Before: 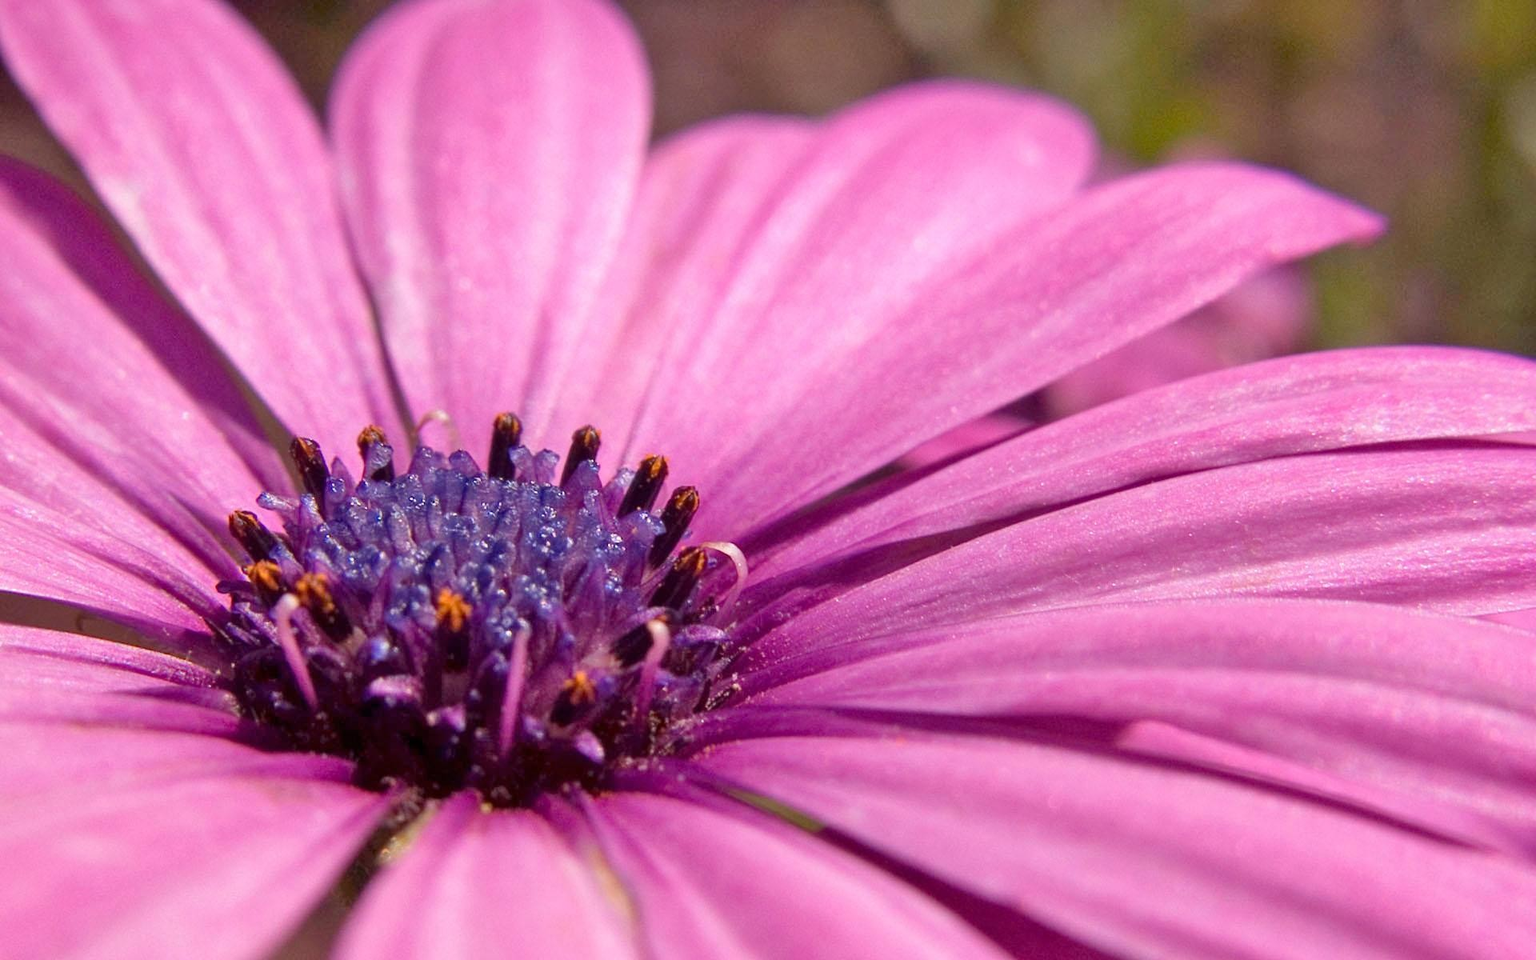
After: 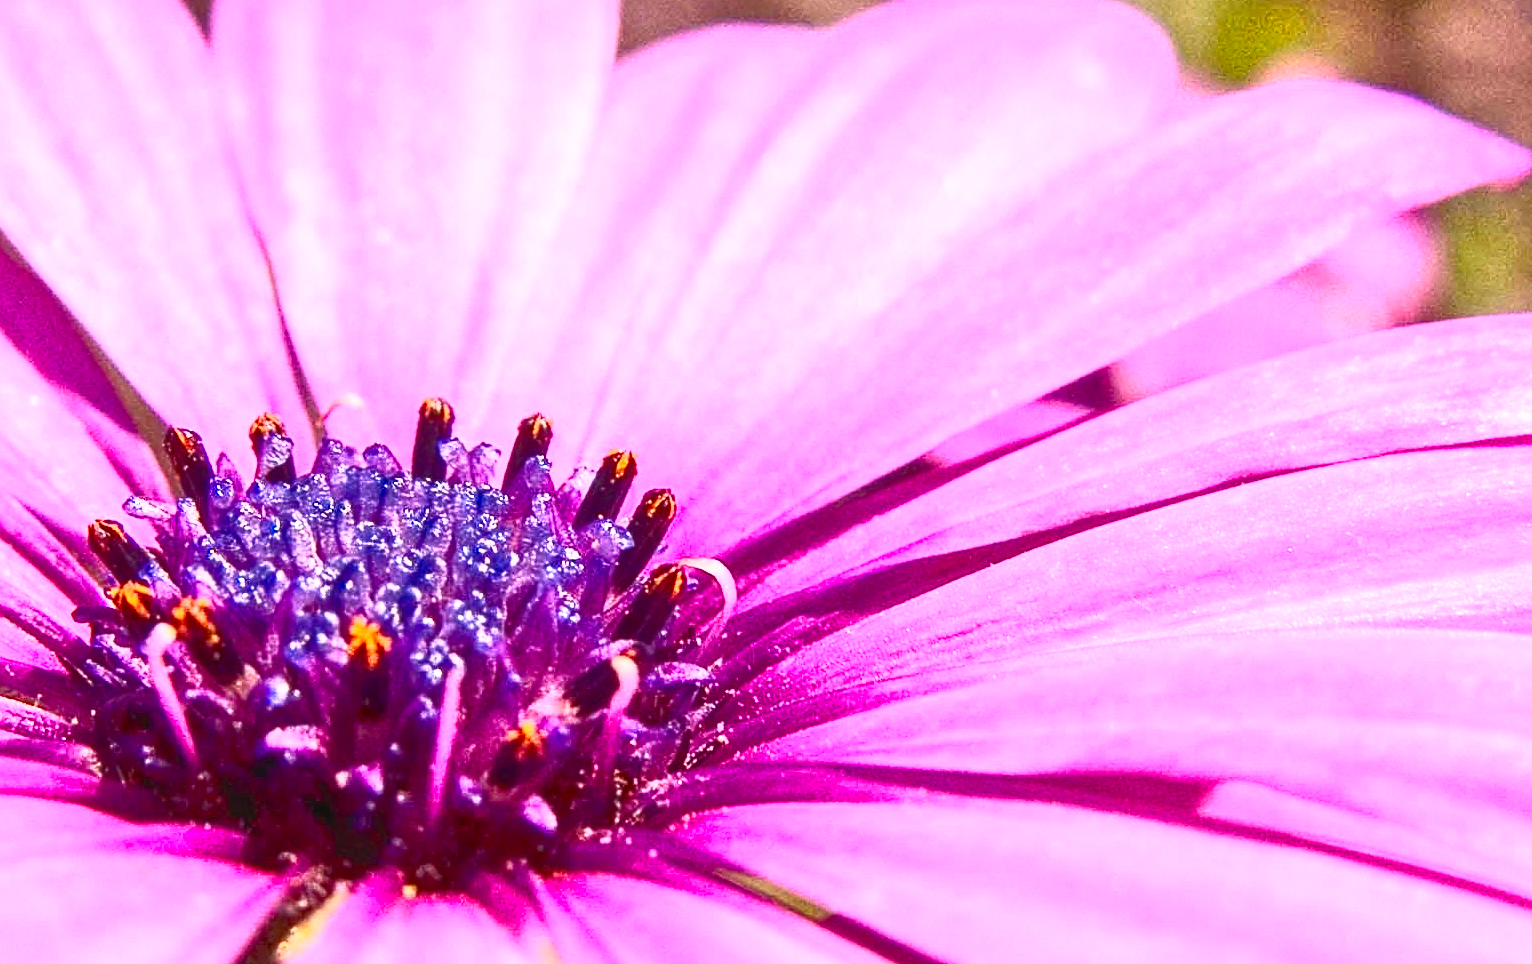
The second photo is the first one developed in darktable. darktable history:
base curve: curves: ch0 [(0, 0) (0.557, 0.834) (1, 1)], preserve colors none
contrast equalizer: octaves 7, y [[0.5, 0.5, 0.468, 0.5, 0.5, 0.5], [0.5 ×6], [0.5 ×6], [0 ×6], [0 ×6]]
shadows and highlights: shadows -68.4, highlights 33.56, soften with gaussian
contrast brightness saturation: contrast 0.834, brightness 0.587, saturation 0.571
crop and rotate: left 10.323%, top 9.954%, right 9.868%, bottom 9.667%
local contrast: detail 130%
tone equalizer: -8 EV 0.287 EV, -7 EV 0.397 EV, -6 EV 0.415 EV, -5 EV 0.25 EV, -3 EV -0.262 EV, -2 EV -0.446 EV, -1 EV -0.442 EV, +0 EV -0.247 EV
sharpen: on, module defaults
